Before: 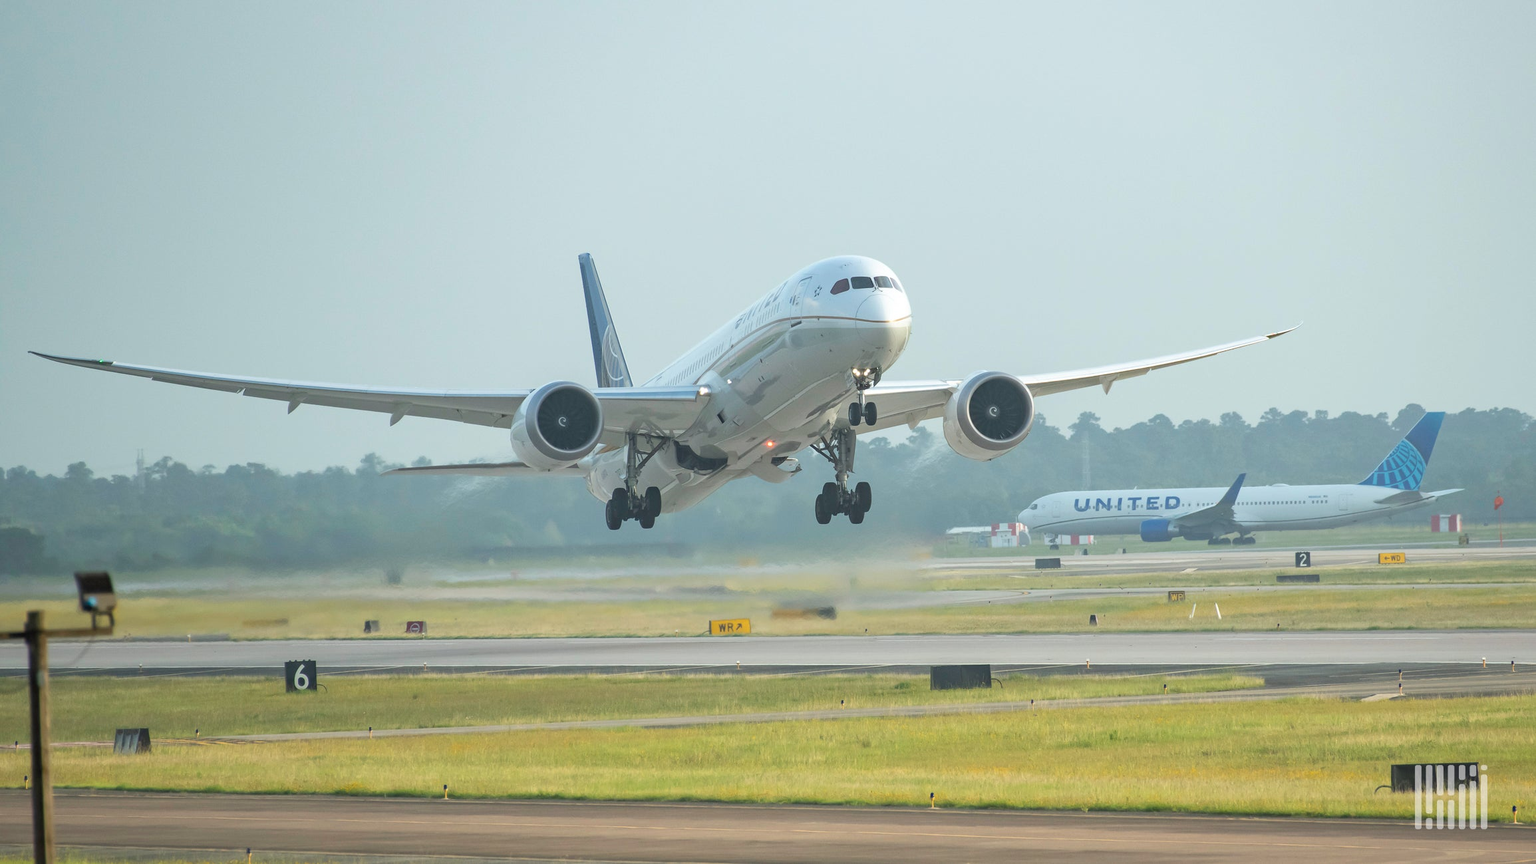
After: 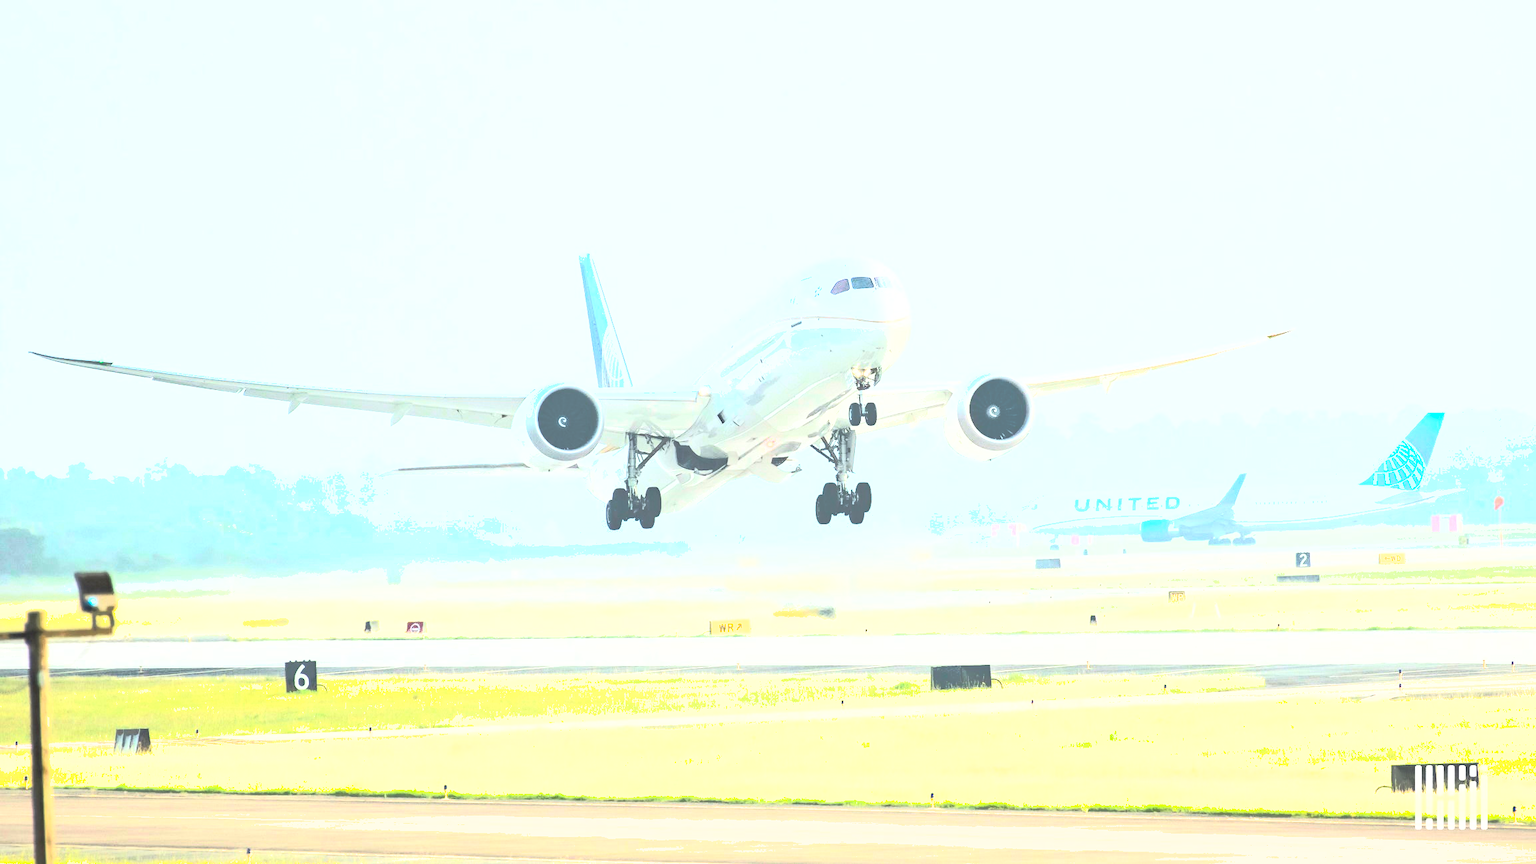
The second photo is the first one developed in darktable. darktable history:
contrast brightness saturation: contrast 0.39, brightness 0.53
tone equalizer: -8 EV -0.75 EV, -7 EV -0.7 EV, -6 EV -0.6 EV, -5 EV -0.4 EV, -3 EV 0.4 EV, -2 EV 0.6 EV, -1 EV 0.7 EV, +0 EV 0.75 EV, edges refinement/feathering 500, mask exposure compensation -1.57 EV, preserve details no
exposure: black level correction 0, exposure 1.2 EV, compensate highlight preservation false
shadows and highlights: on, module defaults
